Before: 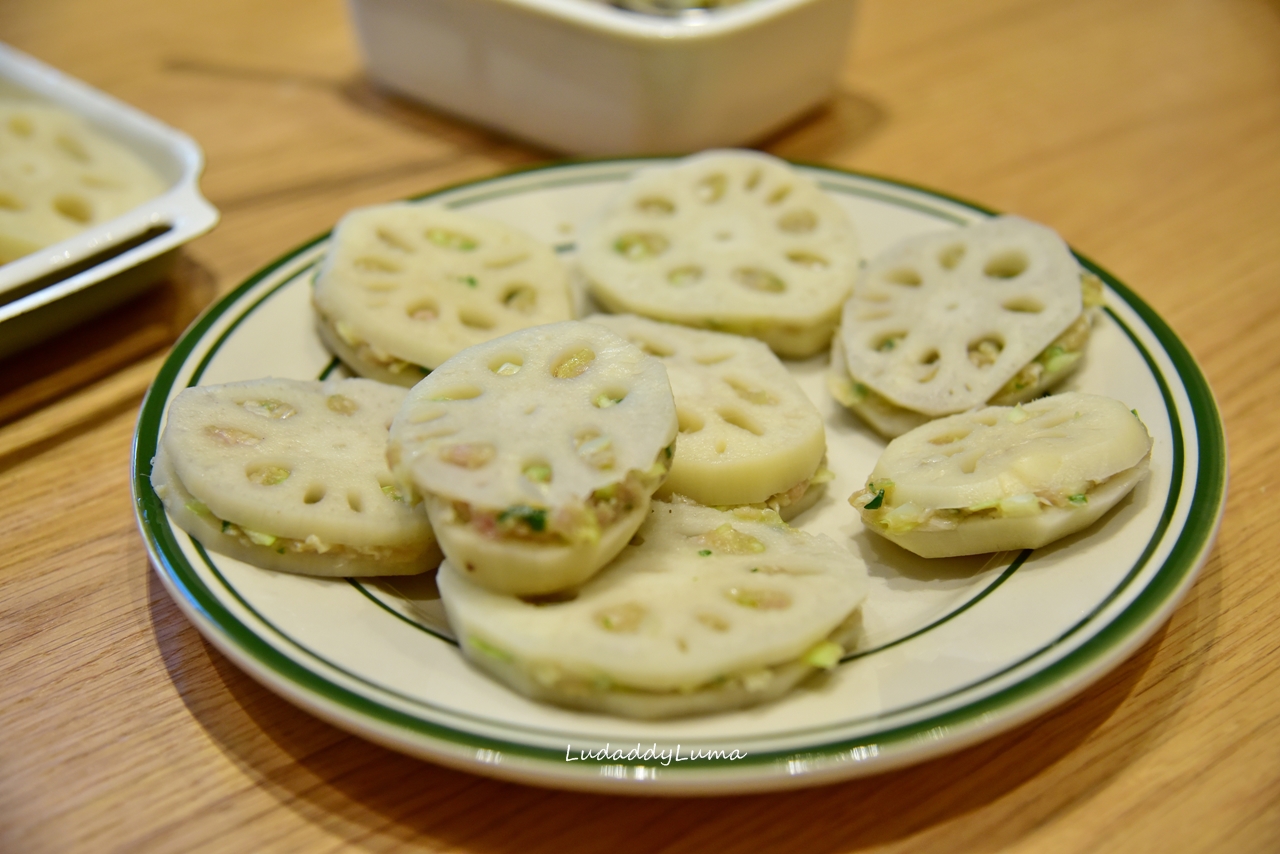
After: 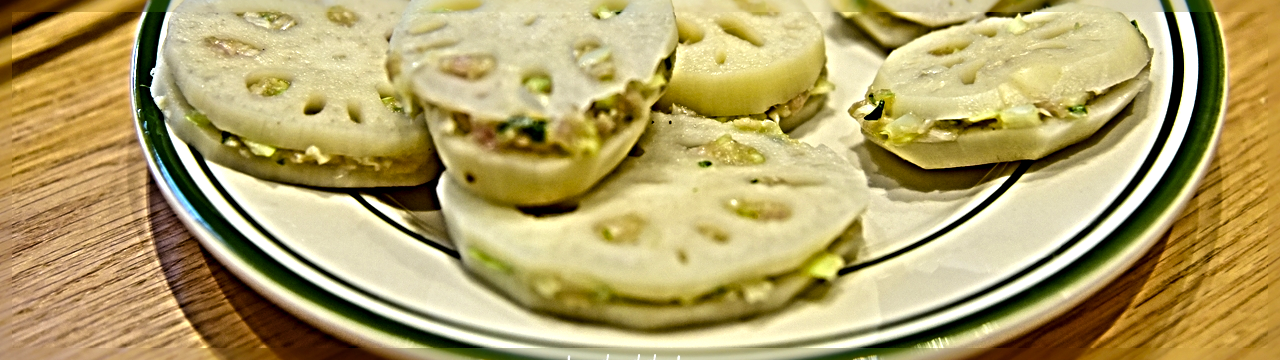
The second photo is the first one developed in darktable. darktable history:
color balance rgb: linear chroma grading › global chroma 10%, global vibrance 10%, contrast 15%, saturation formula JzAzBz (2021)
sharpen: radius 6.3, amount 1.8, threshold 0
crop: top 45.551%, bottom 12.262%
